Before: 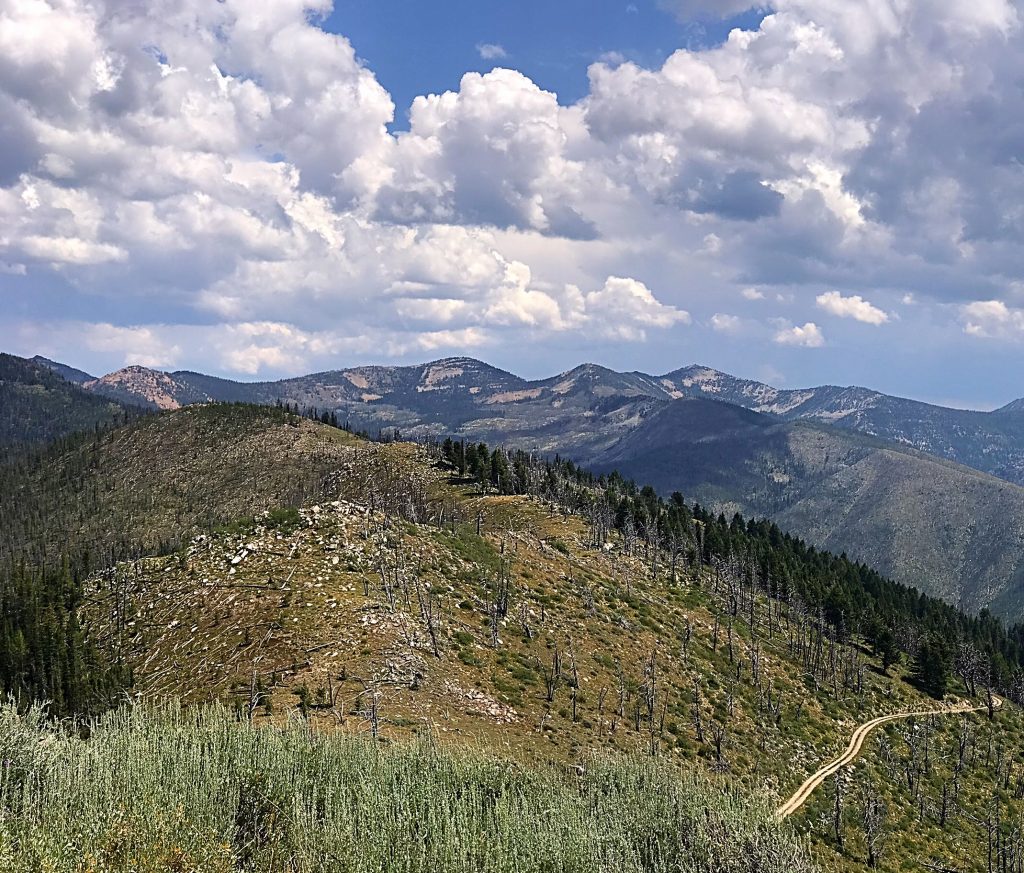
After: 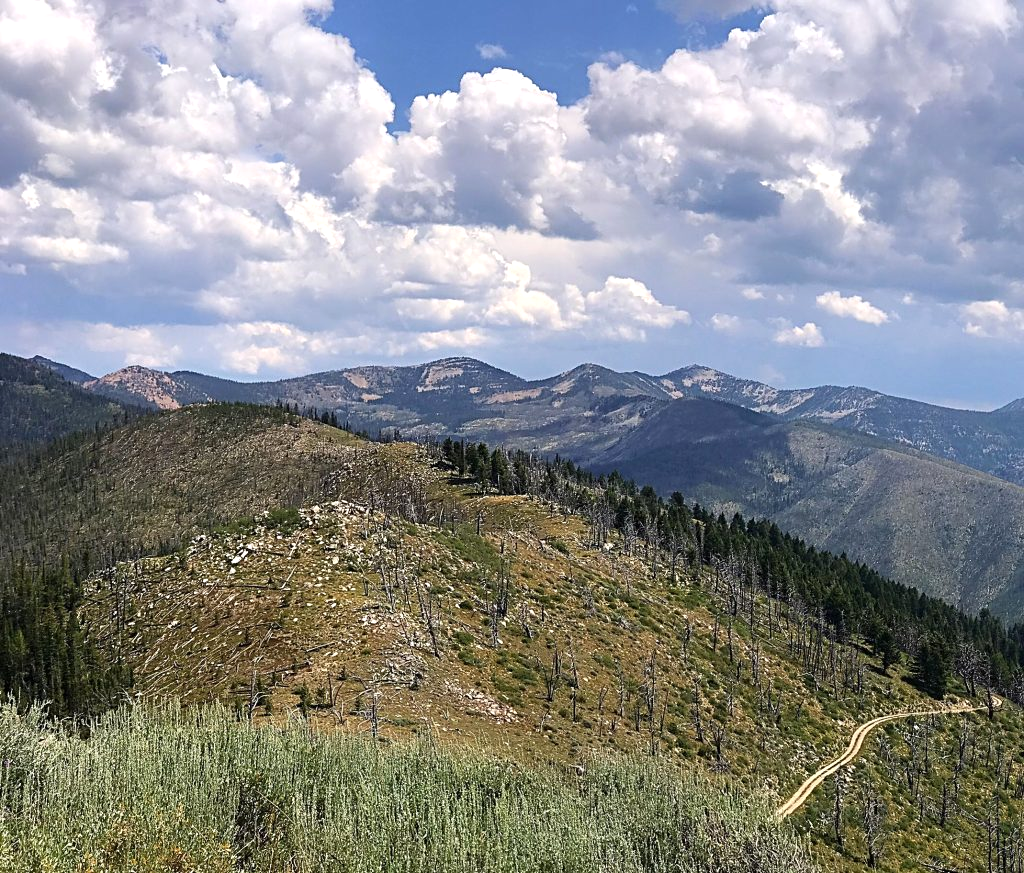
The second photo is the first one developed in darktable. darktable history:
exposure: exposure 0.197 EV, compensate exposure bias true, compensate highlight preservation false
